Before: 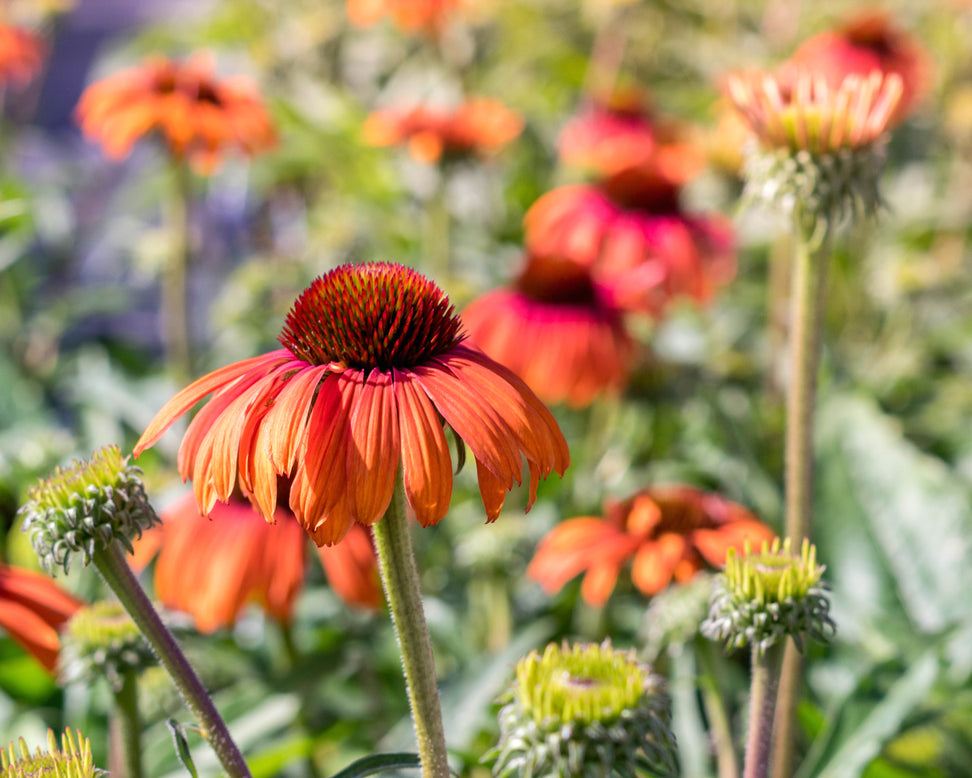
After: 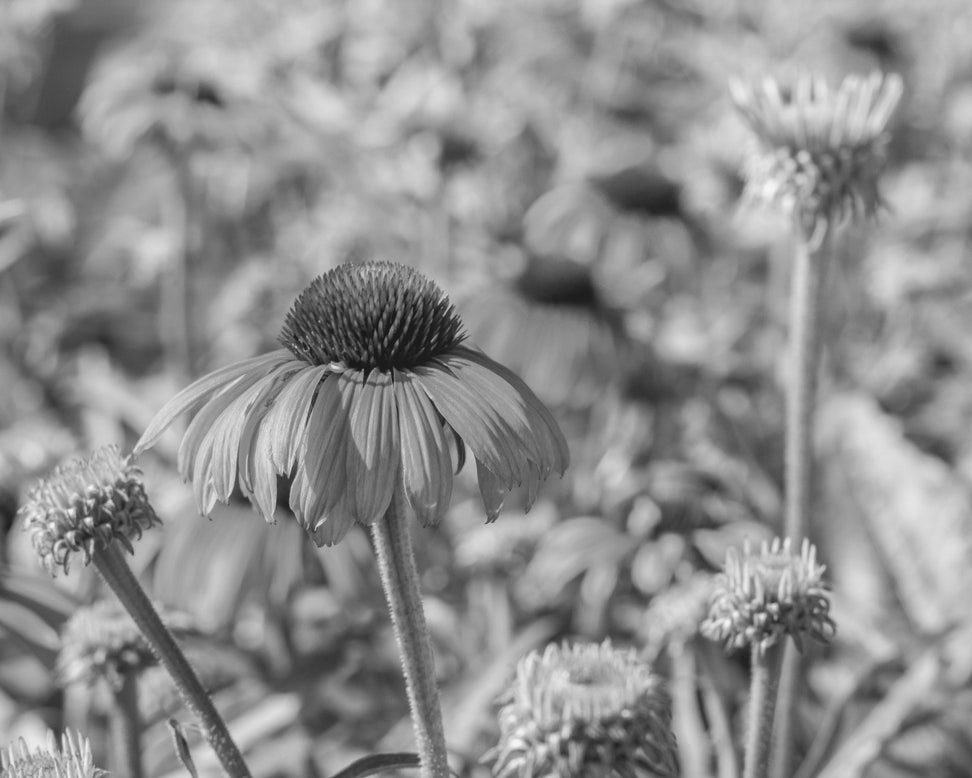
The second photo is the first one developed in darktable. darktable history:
local contrast: highlights 48%, shadows 0%, detail 100%
exposure: exposure 0 EV, compensate highlight preservation false
monochrome: a -6.99, b 35.61, size 1.4
